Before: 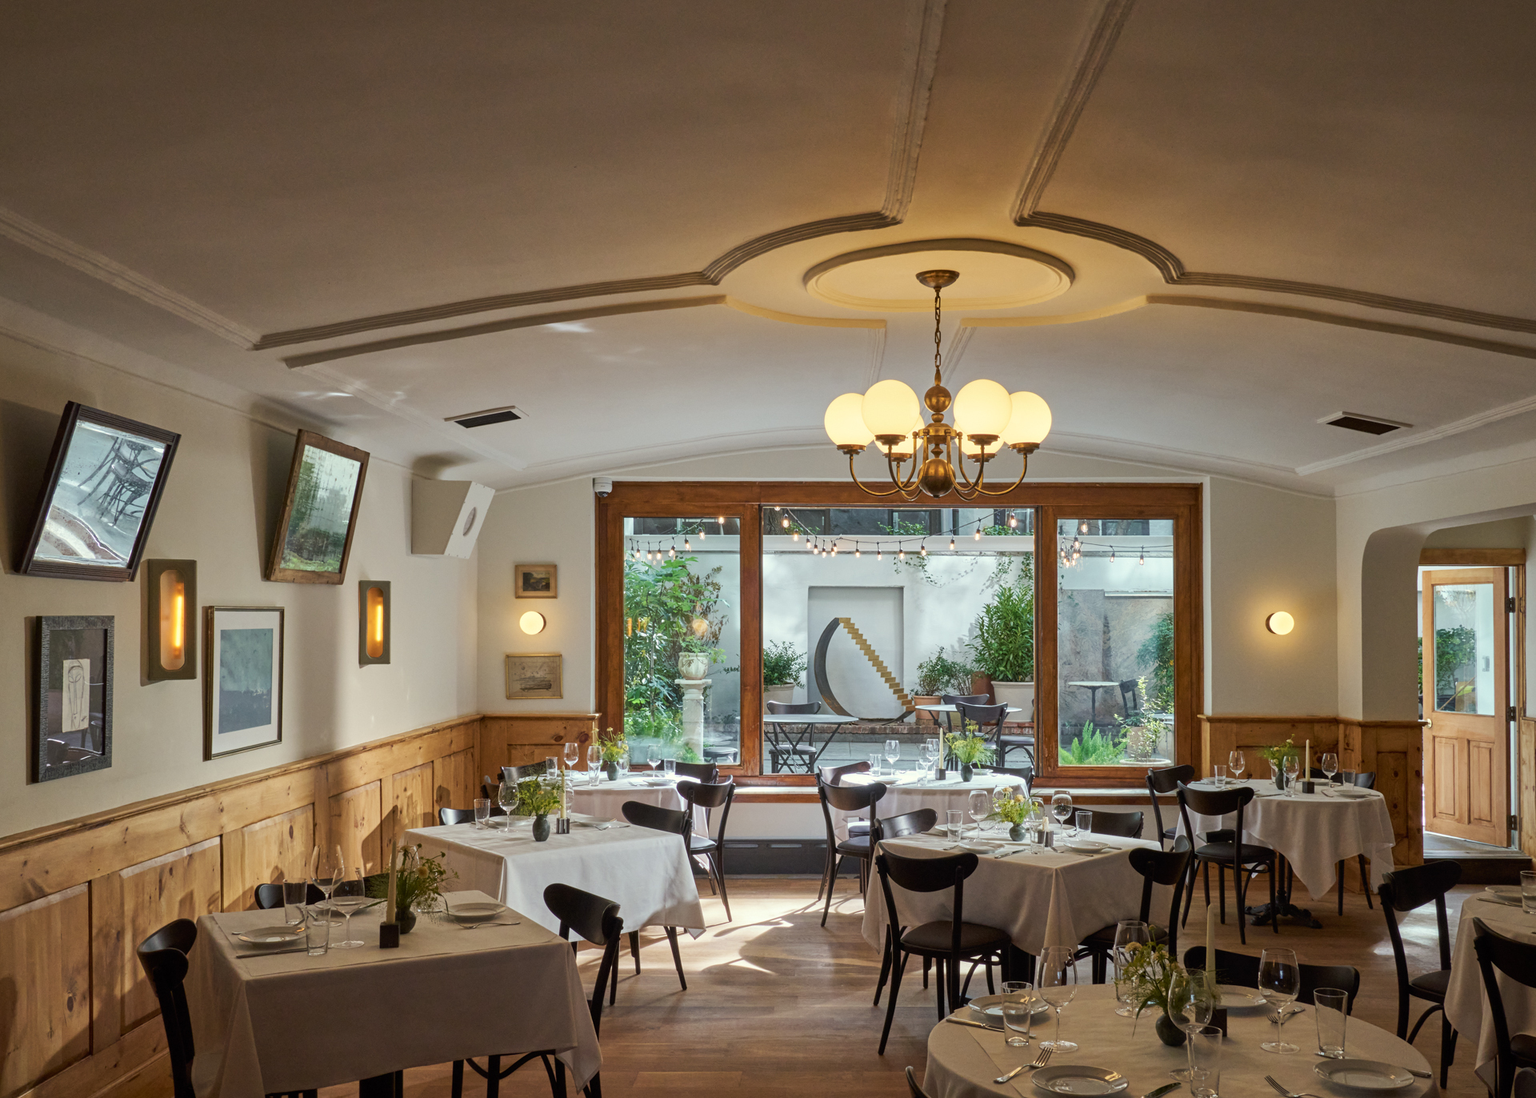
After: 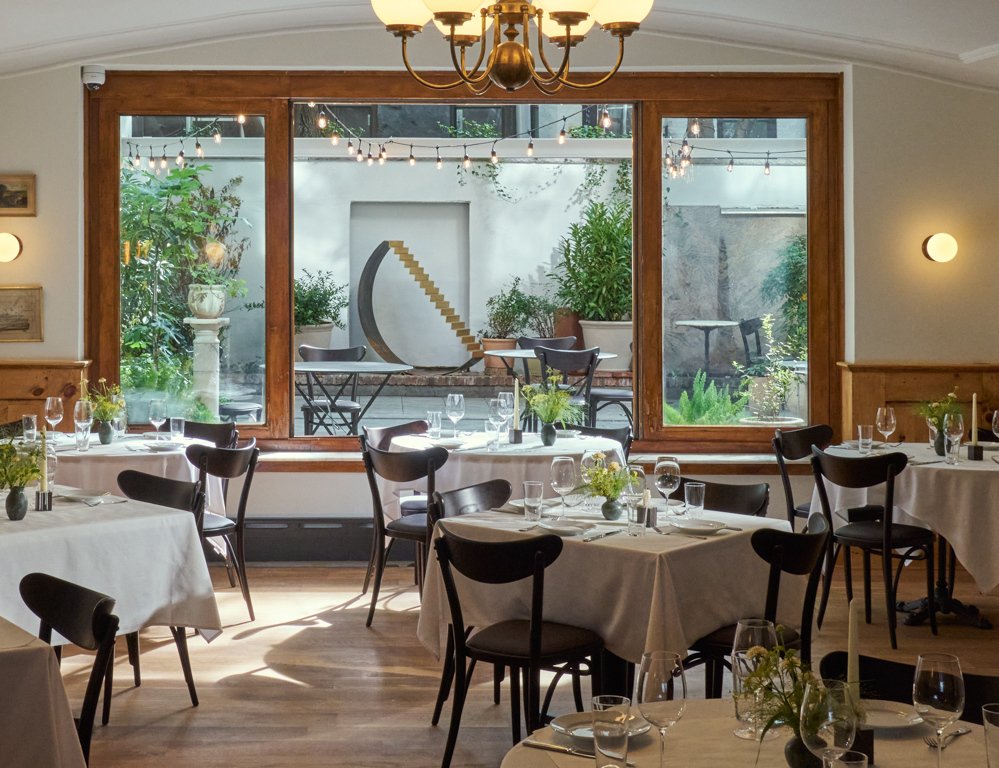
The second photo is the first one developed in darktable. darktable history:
crop: left 34.382%, top 38.765%, right 13.578%, bottom 5.217%
